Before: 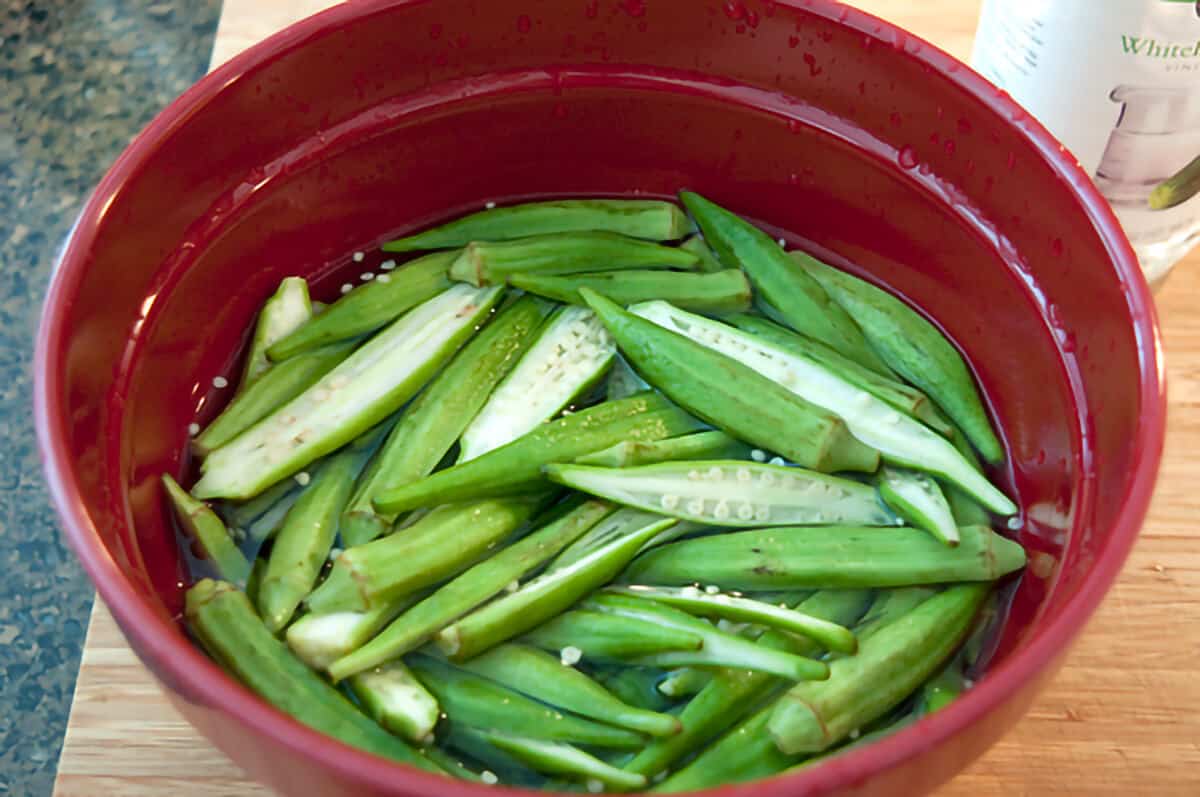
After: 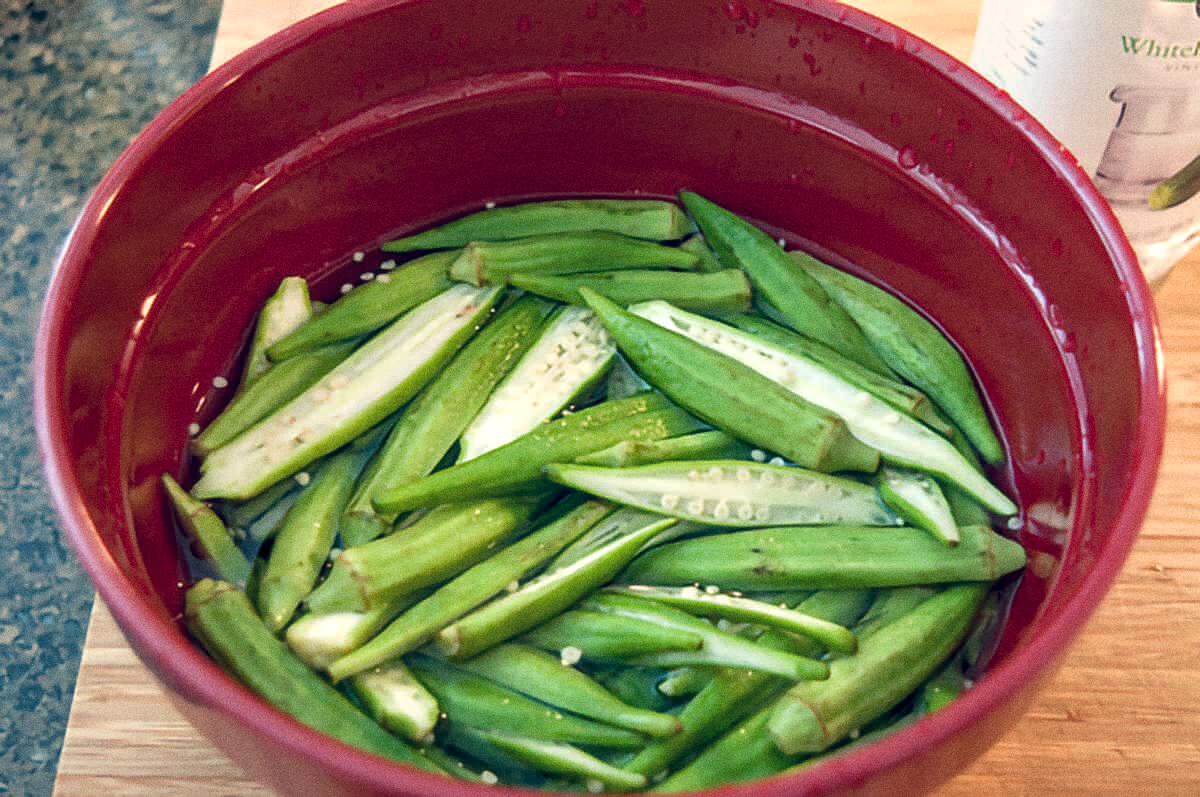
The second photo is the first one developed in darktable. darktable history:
local contrast: on, module defaults
color balance rgb: shadows lift › hue 87.51°, highlights gain › chroma 3.21%, highlights gain › hue 55.1°, global offset › chroma 0.15%, global offset › hue 253.66°, linear chroma grading › global chroma 0.5%
exposure: exposure 0 EV, compensate highlight preservation false
grain: coarseness 0.09 ISO
